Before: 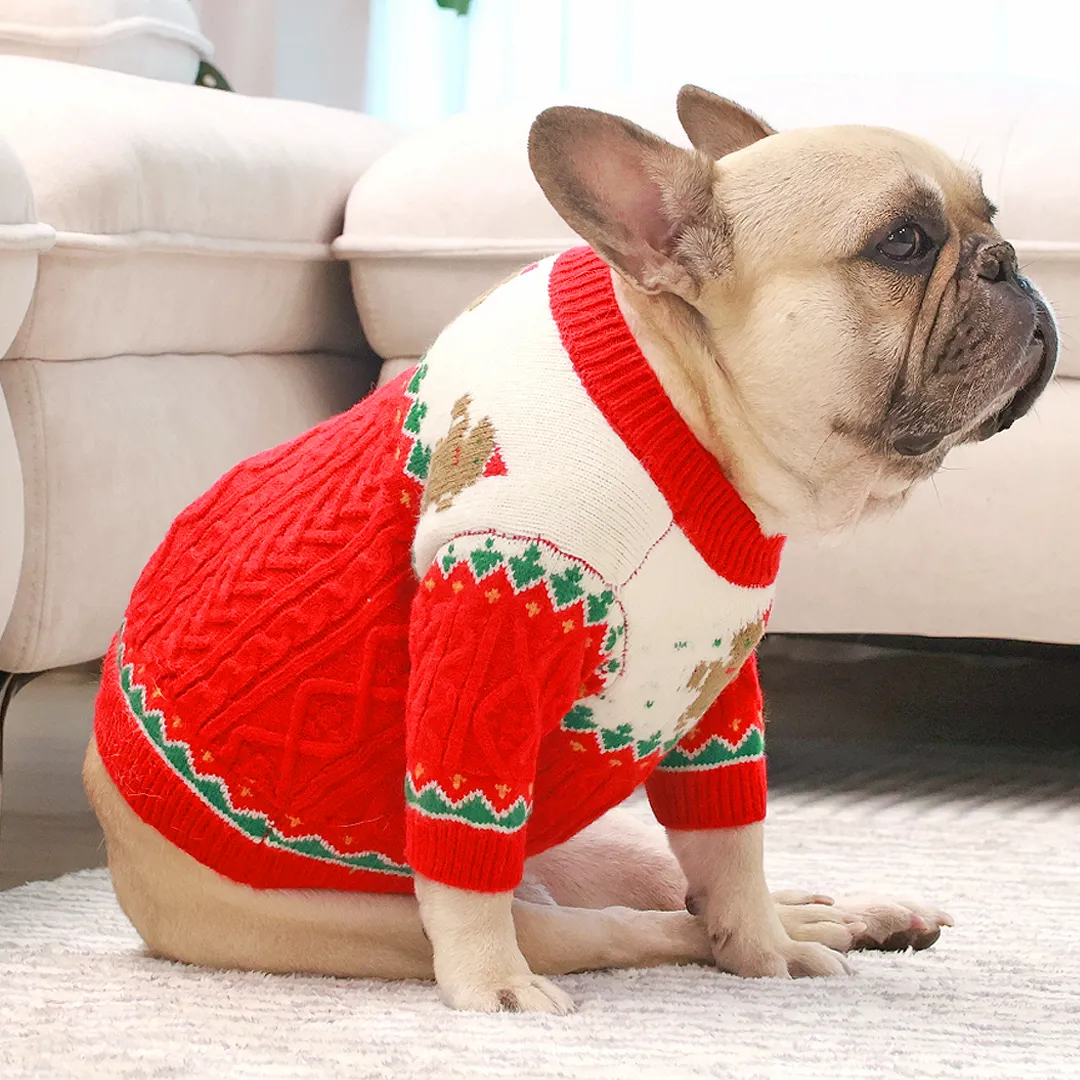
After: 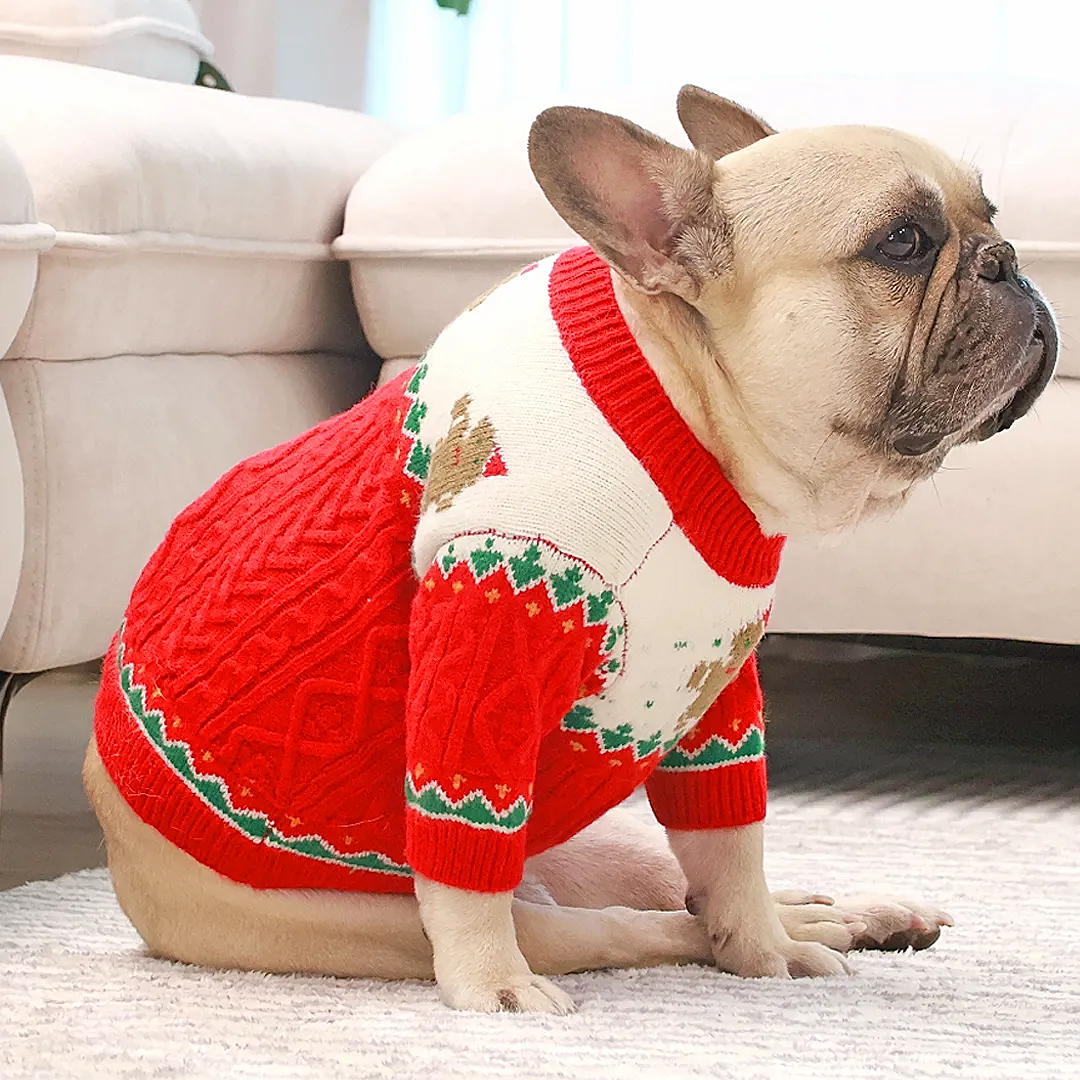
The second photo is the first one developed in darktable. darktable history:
sharpen: amount 0.461
